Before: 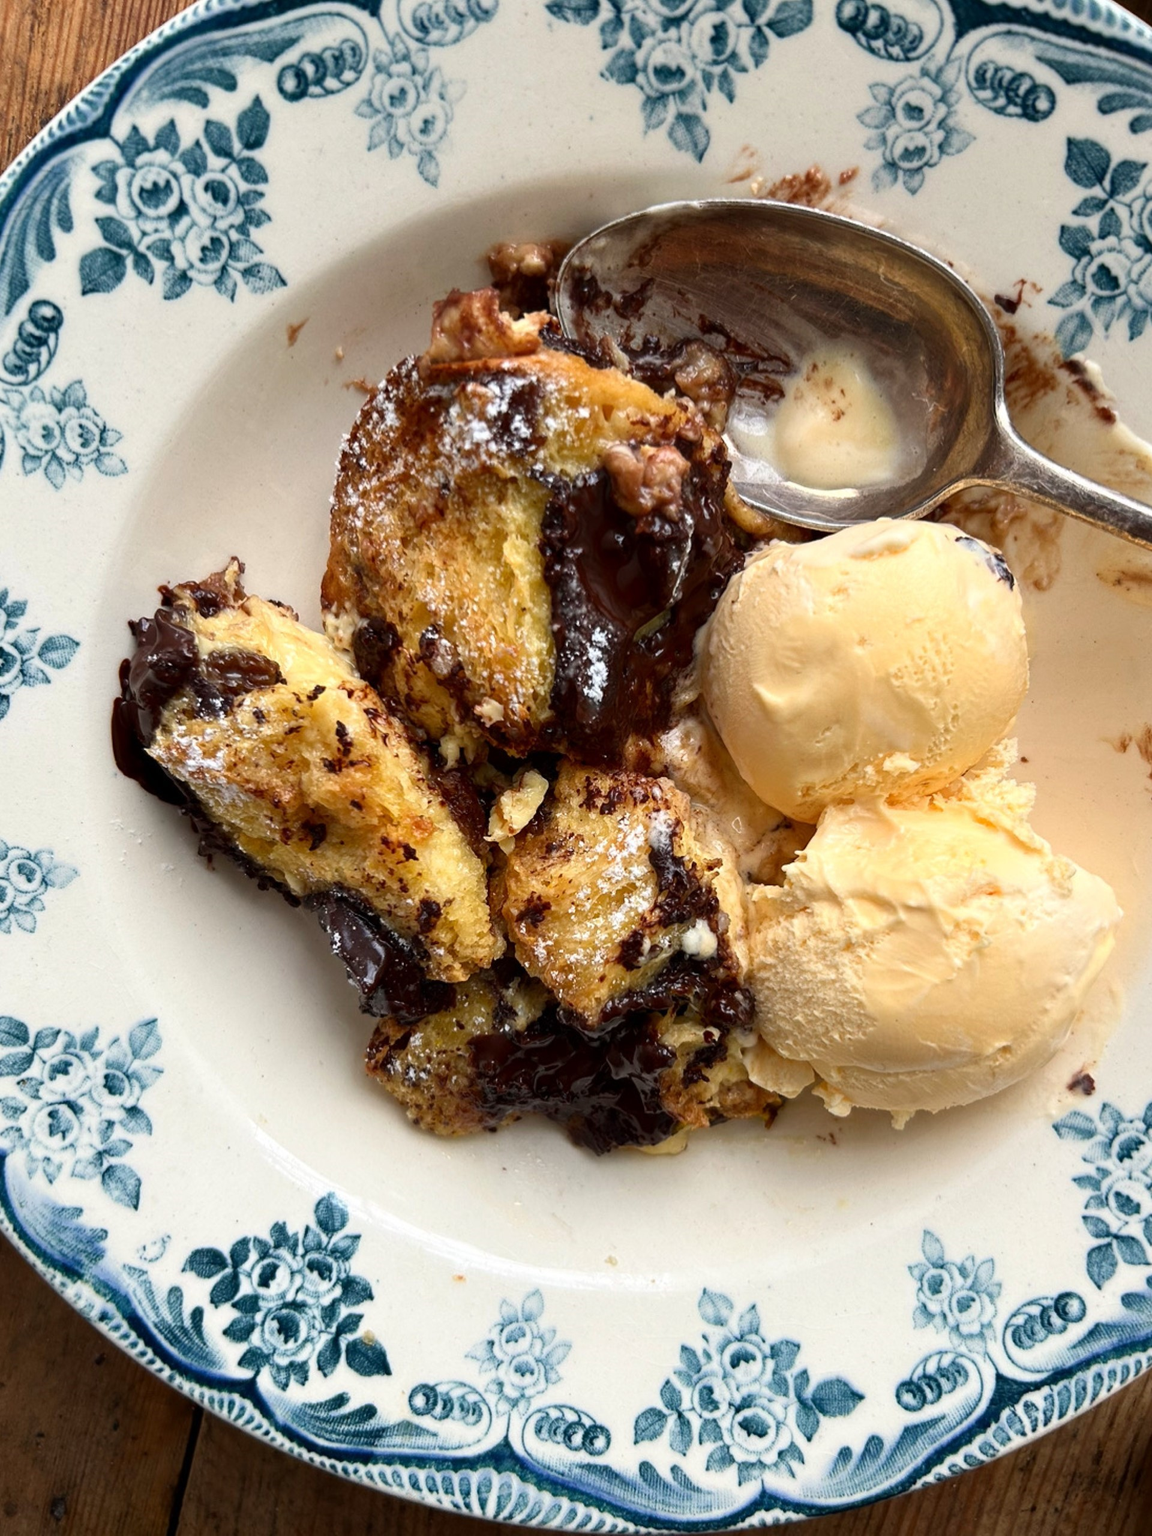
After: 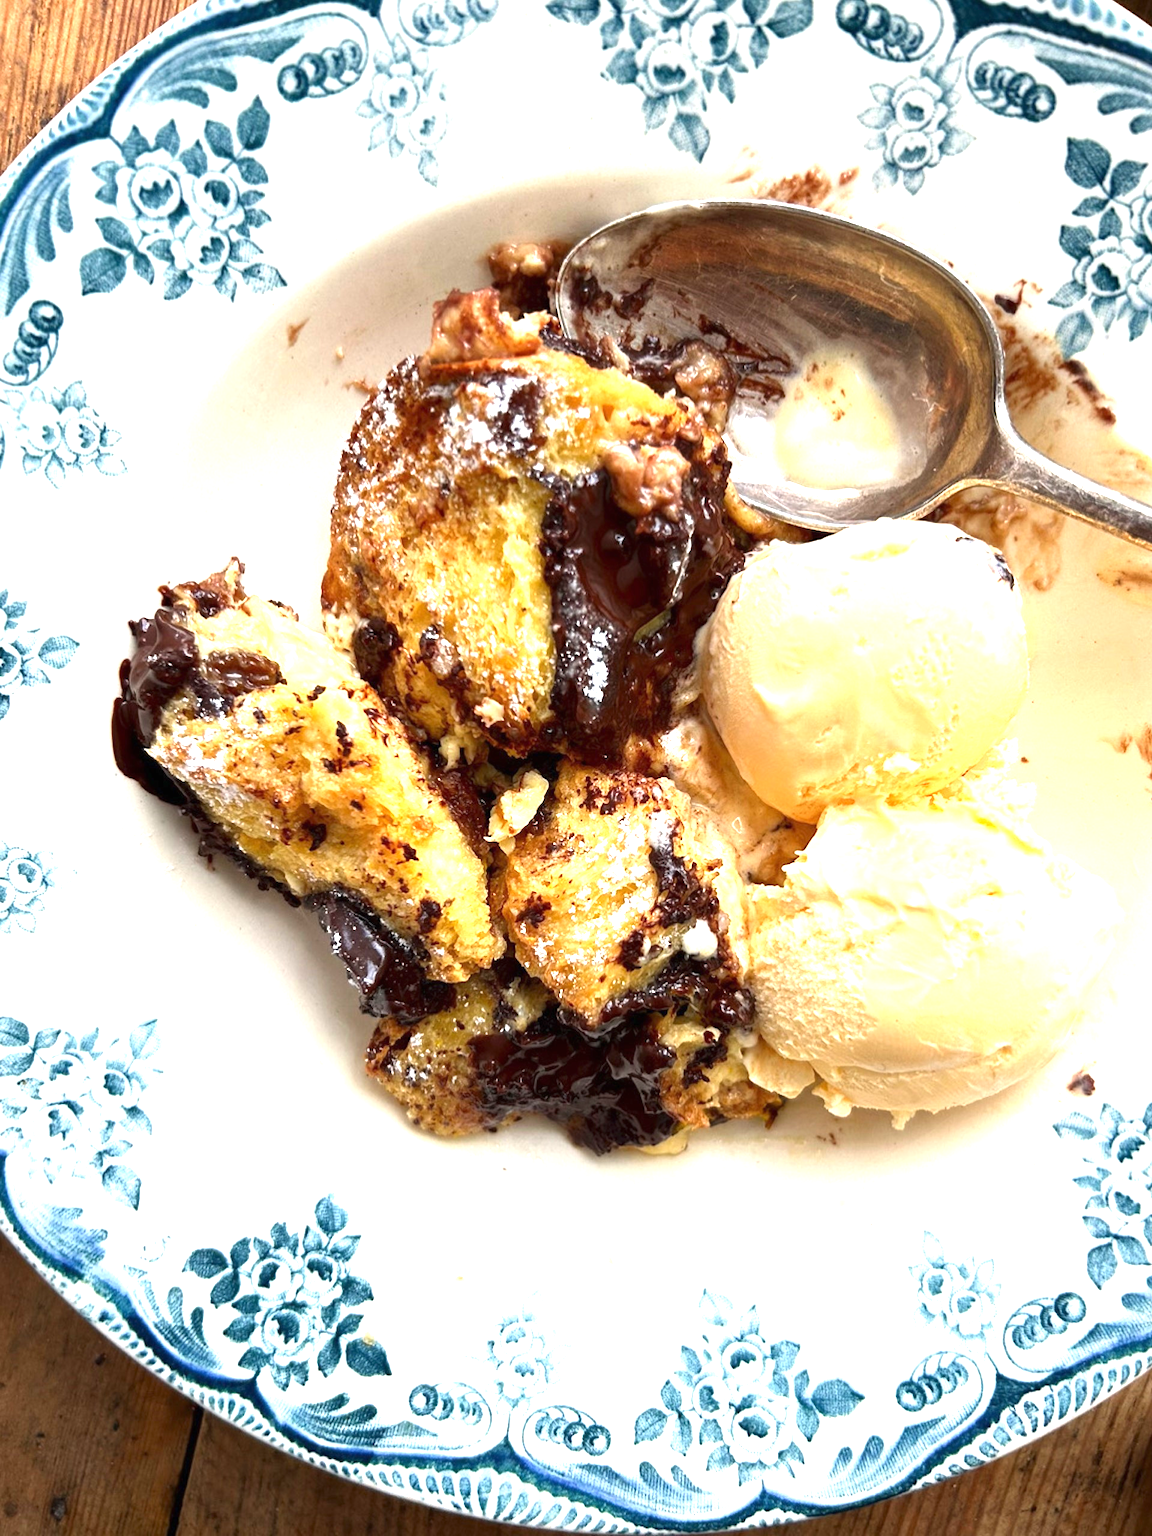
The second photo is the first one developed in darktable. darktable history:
exposure: black level correction 0, exposure 1.3 EV, compensate highlight preservation false
